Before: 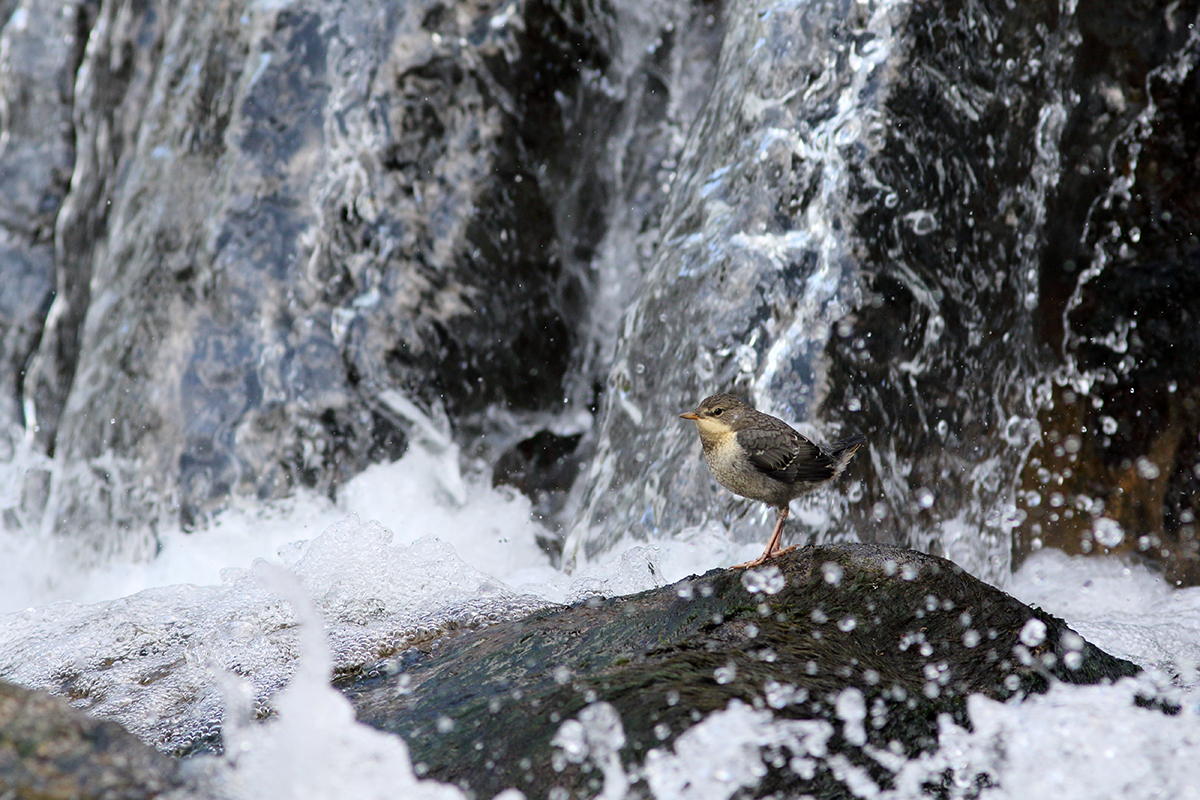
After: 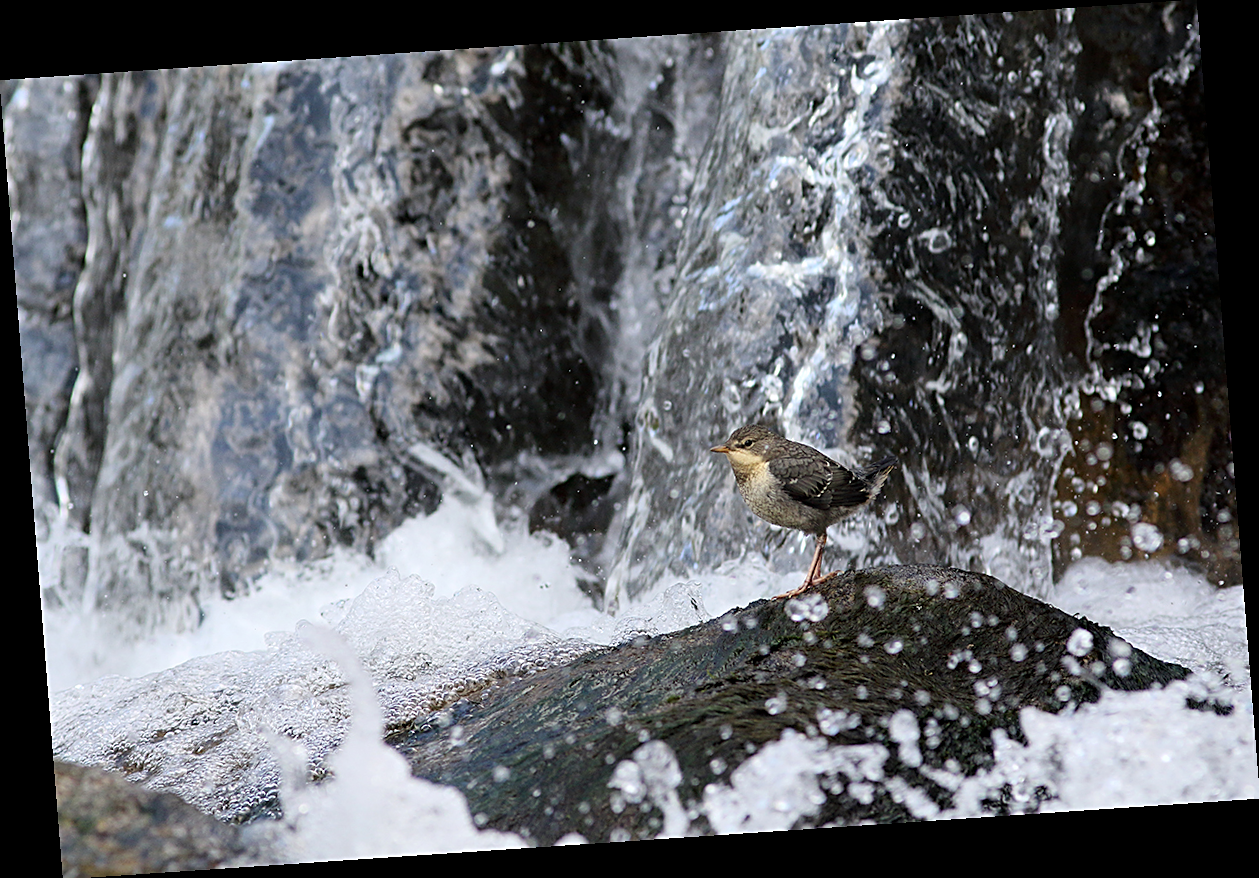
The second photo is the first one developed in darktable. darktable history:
rotate and perspective: rotation -4.2°, shear 0.006, automatic cropping off
sharpen: on, module defaults
